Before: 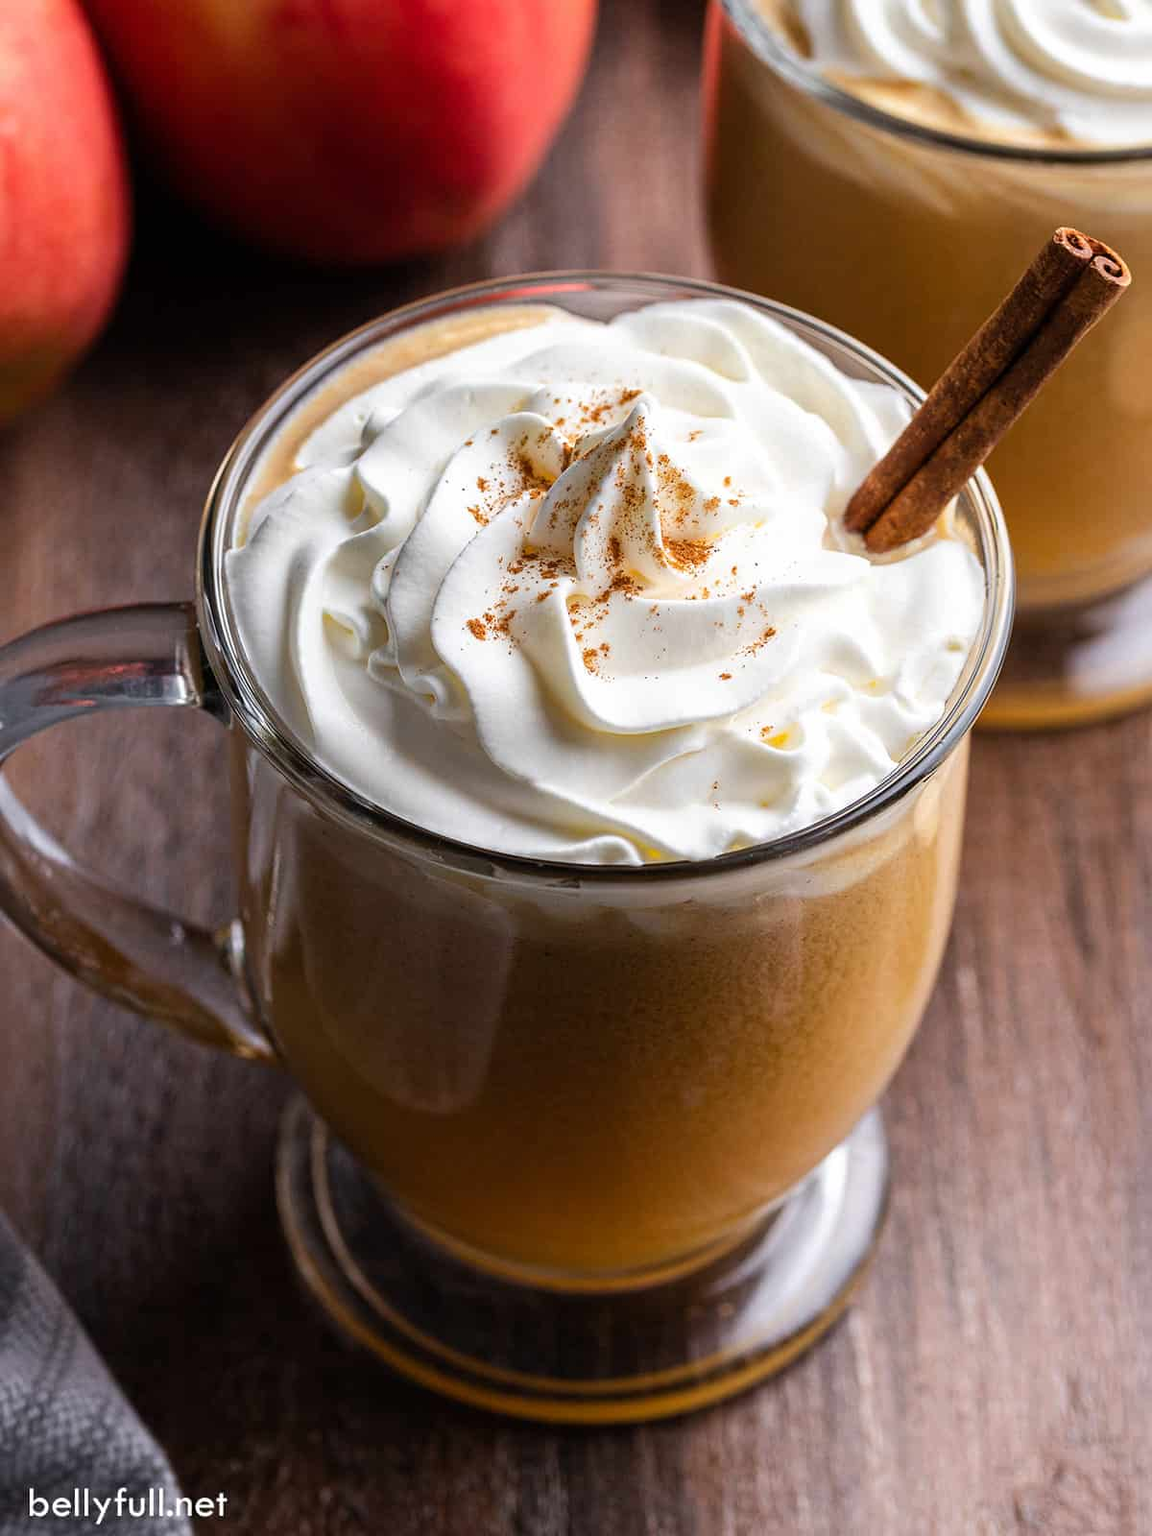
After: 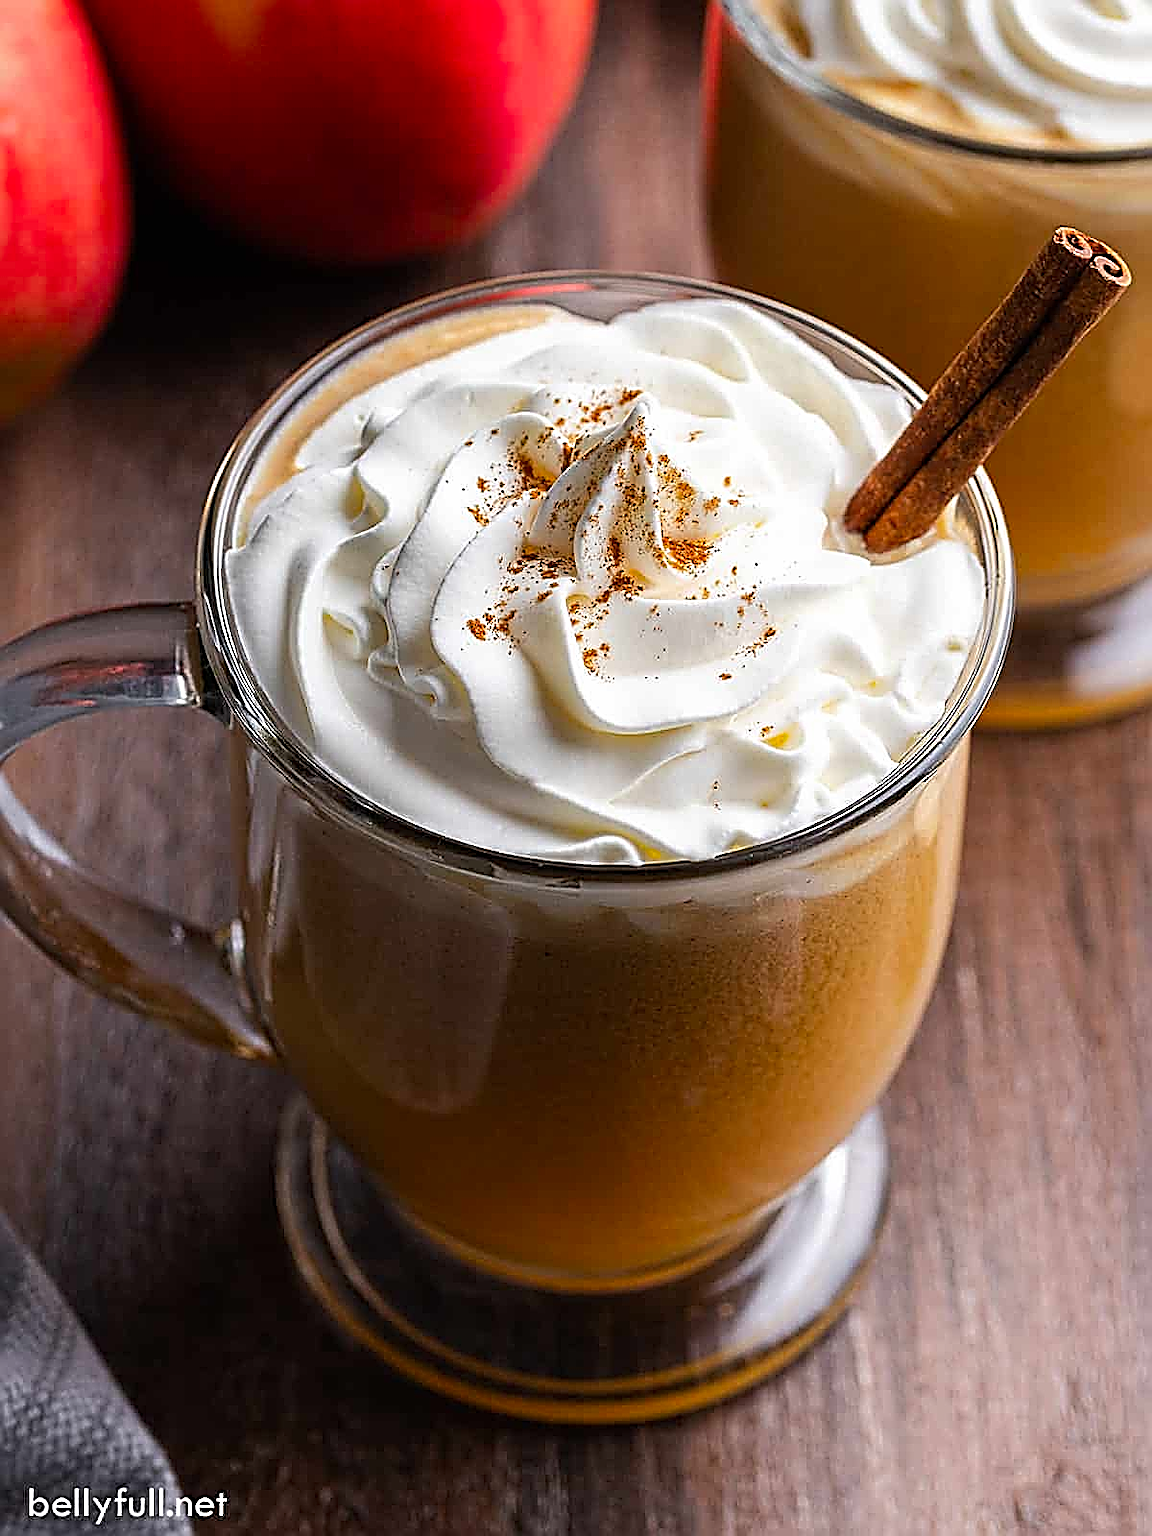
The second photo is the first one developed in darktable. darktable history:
vibrance: vibrance 95.34%
sharpen: amount 1.861
